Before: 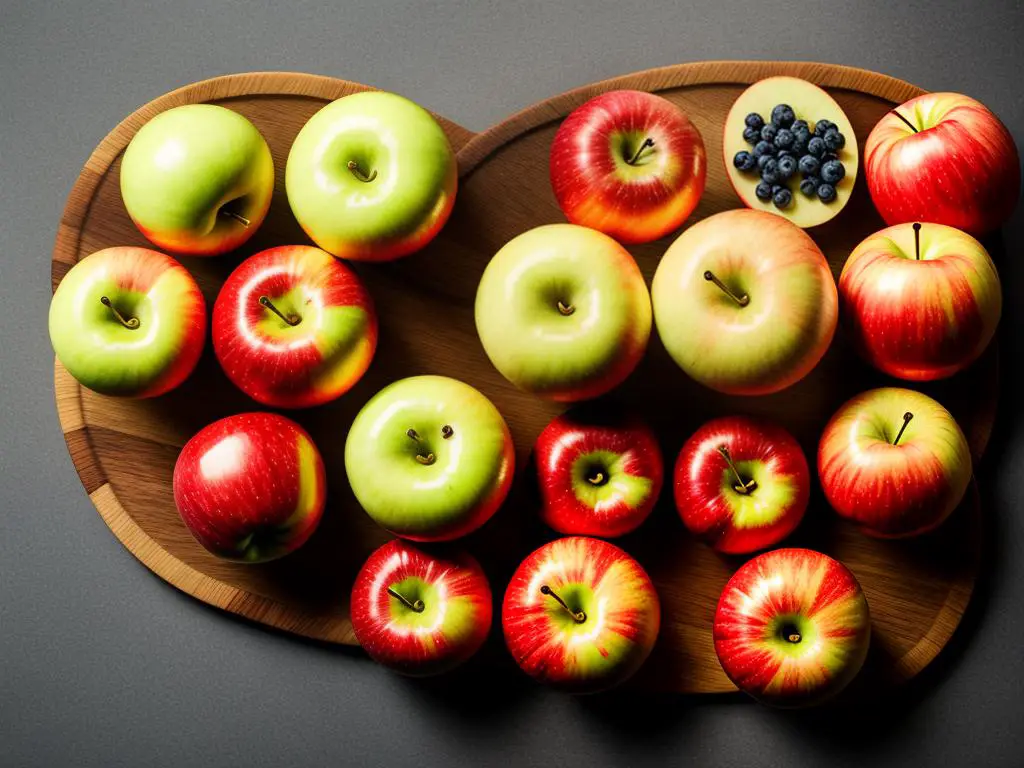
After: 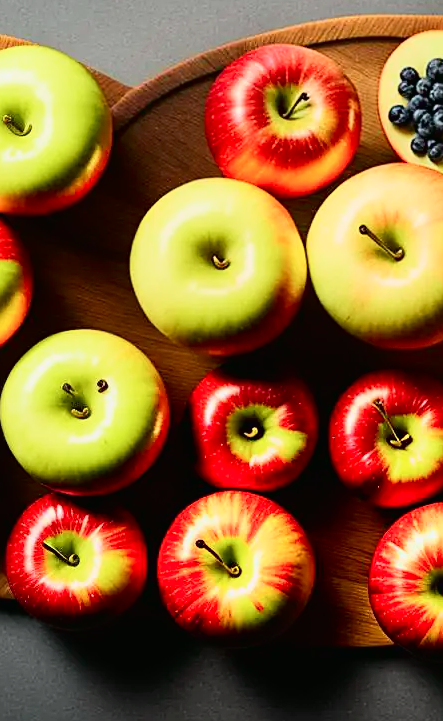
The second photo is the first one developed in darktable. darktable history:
tone curve: curves: ch0 [(0, 0.012) (0.031, 0.02) (0.12, 0.083) (0.193, 0.171) (0.277, 0.279) (0.45, 0.52) (0.568, 0.676) (0.678, 0.777) (0.875, 0.92) (1, 0.965)]; ch1 [(0, 0) (0.243, 0.245) (0.402, 0.41) (0.493, 0.486) (0.508, 0.507) (0.531, 0.53) (0.551, 0.564) (0.646, 0.672) (0.694, 0.732) (1, 1)]; ch2 [(0, 0) (0.249, 0.216) (0.356, 0.343) (0.424, 0.442) (0.476, 0.482) (0.498, 0.502) (0.517, 0.517) (0.532, 0.545) (0.562, 0.575) (0.614, 0.644) (0.706, 0.748) (0.808, 0.809) (0.991, 0.968)], color space Lab, independent channels, preserve colors none
crop: left 33.698%, top 6.052%, right 22.997%
sharpen: amount 0.497
